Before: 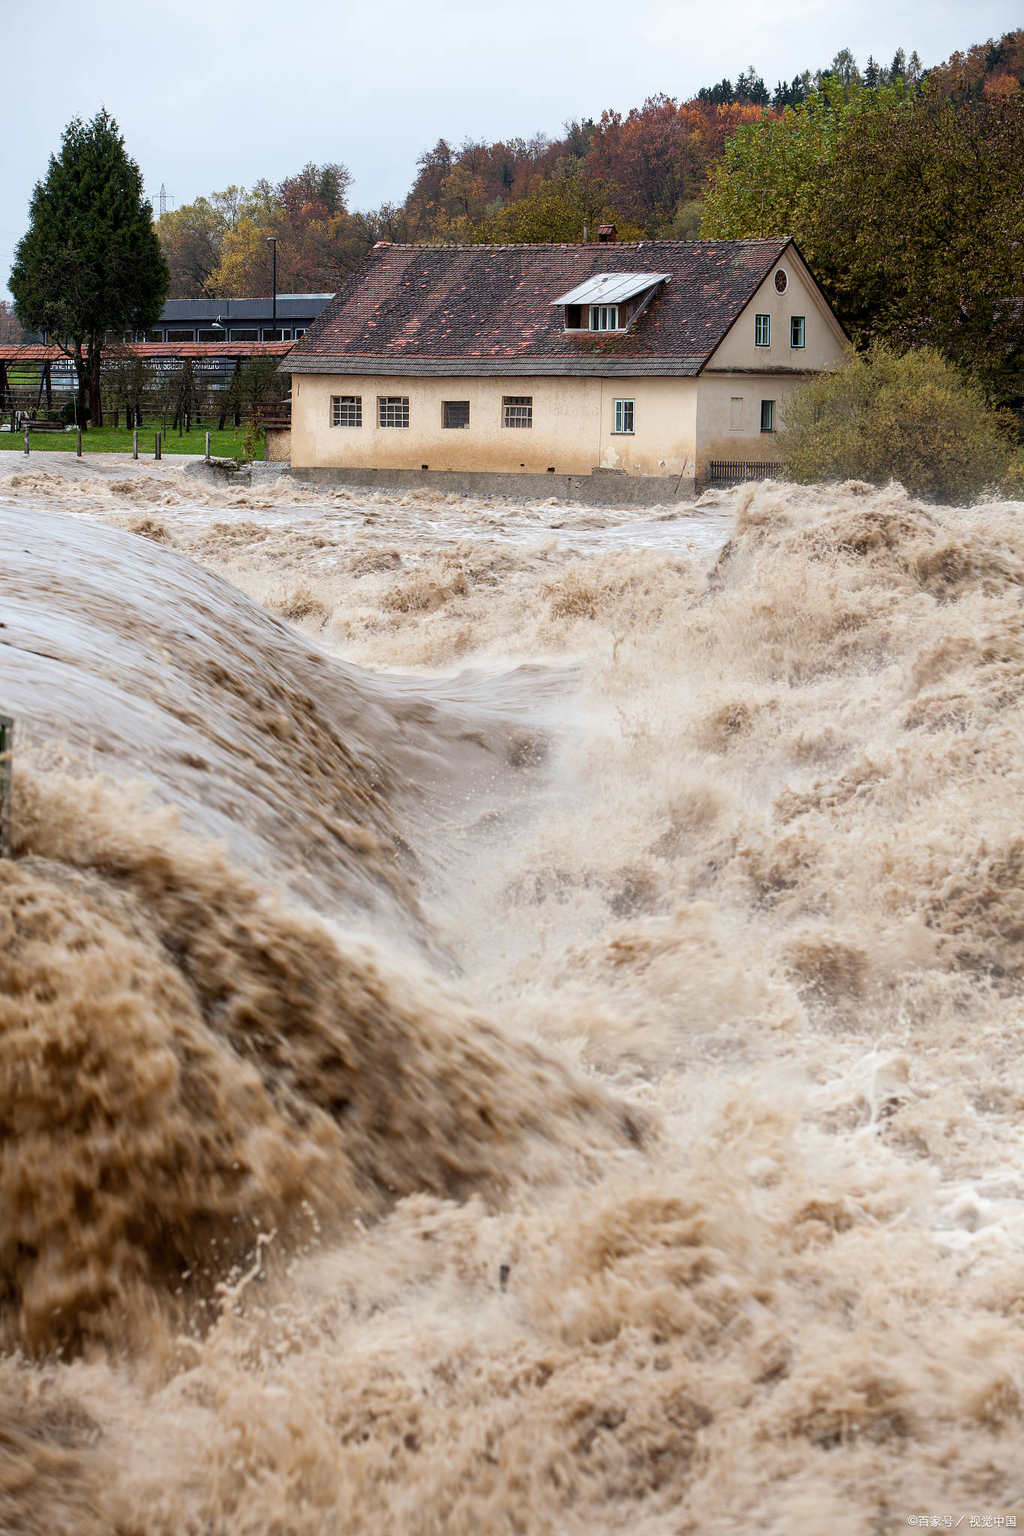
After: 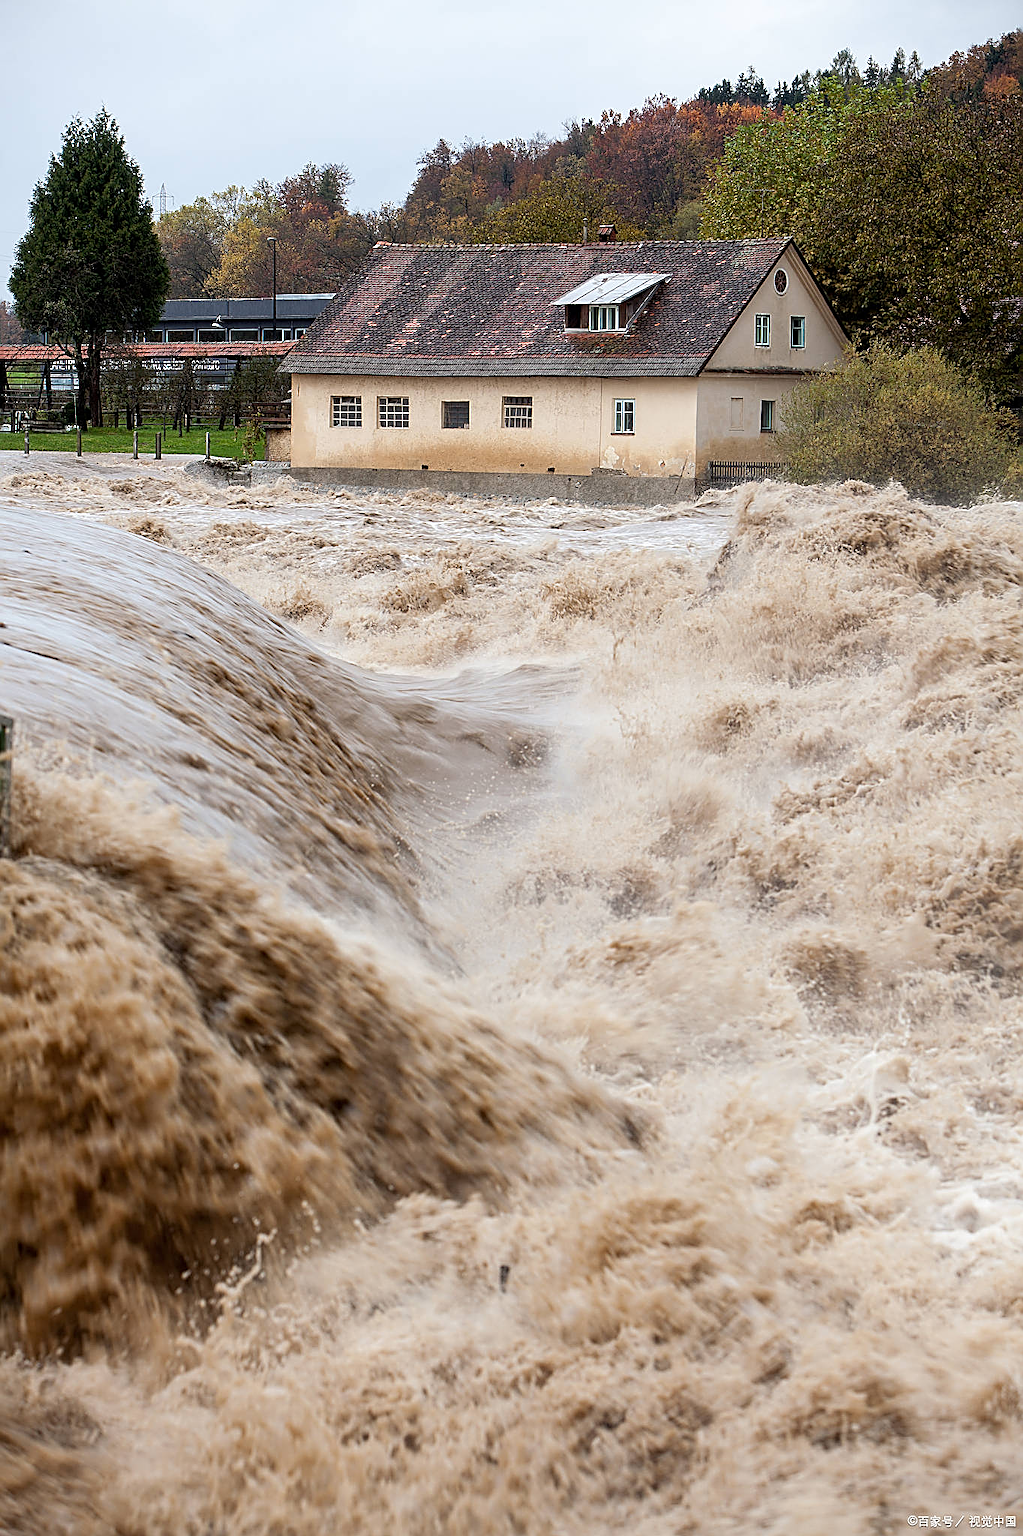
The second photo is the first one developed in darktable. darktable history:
sharpen: amount 0.912
